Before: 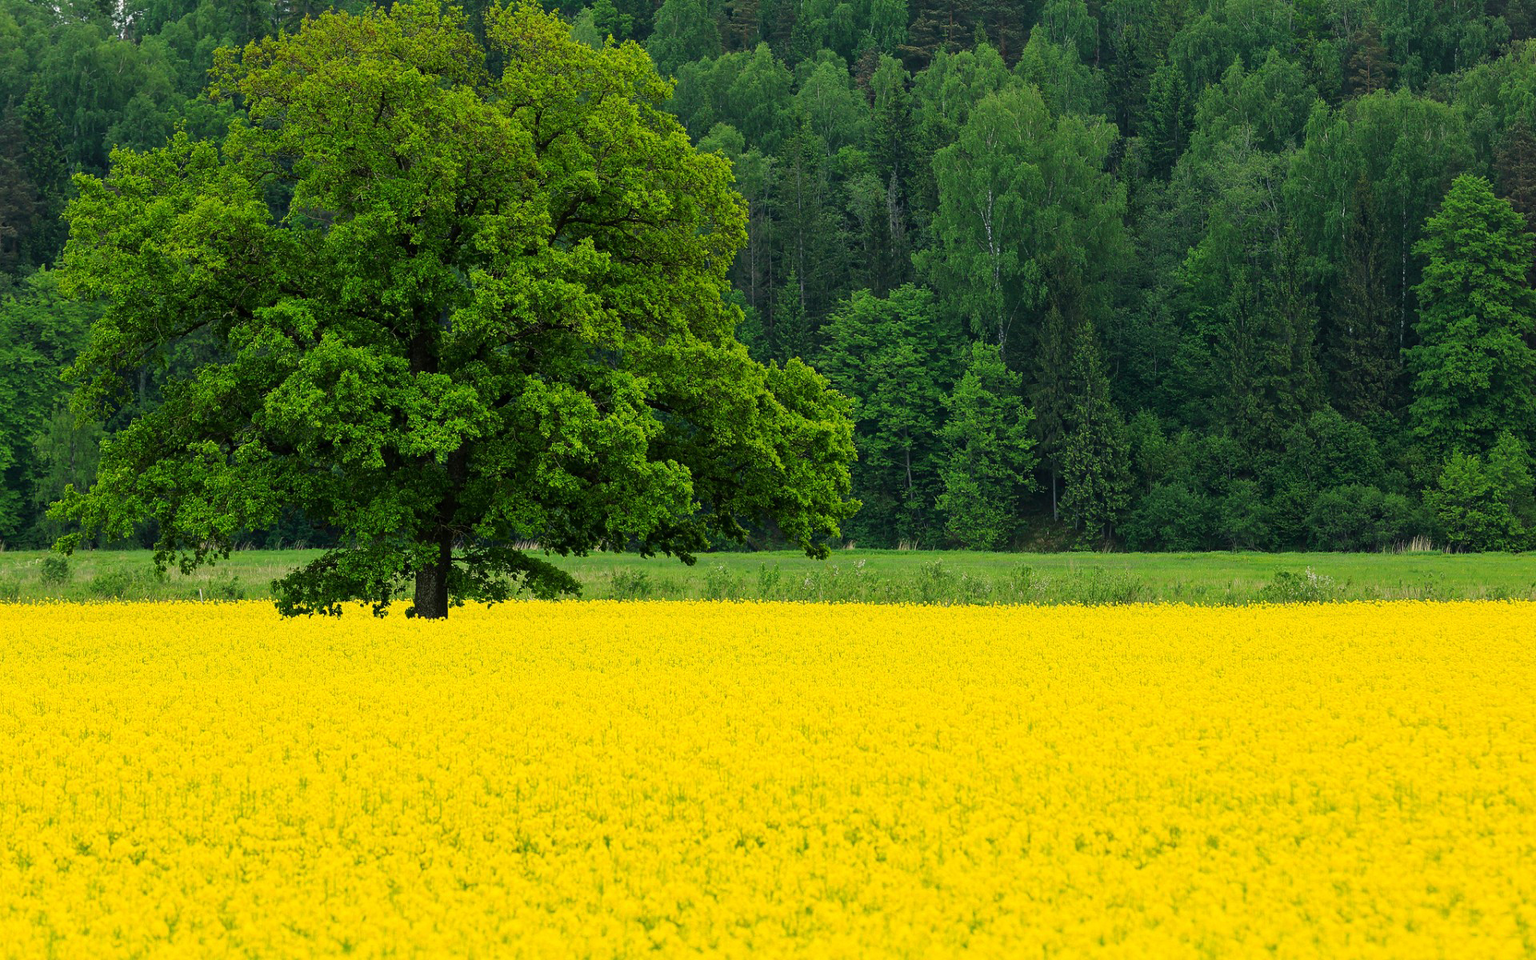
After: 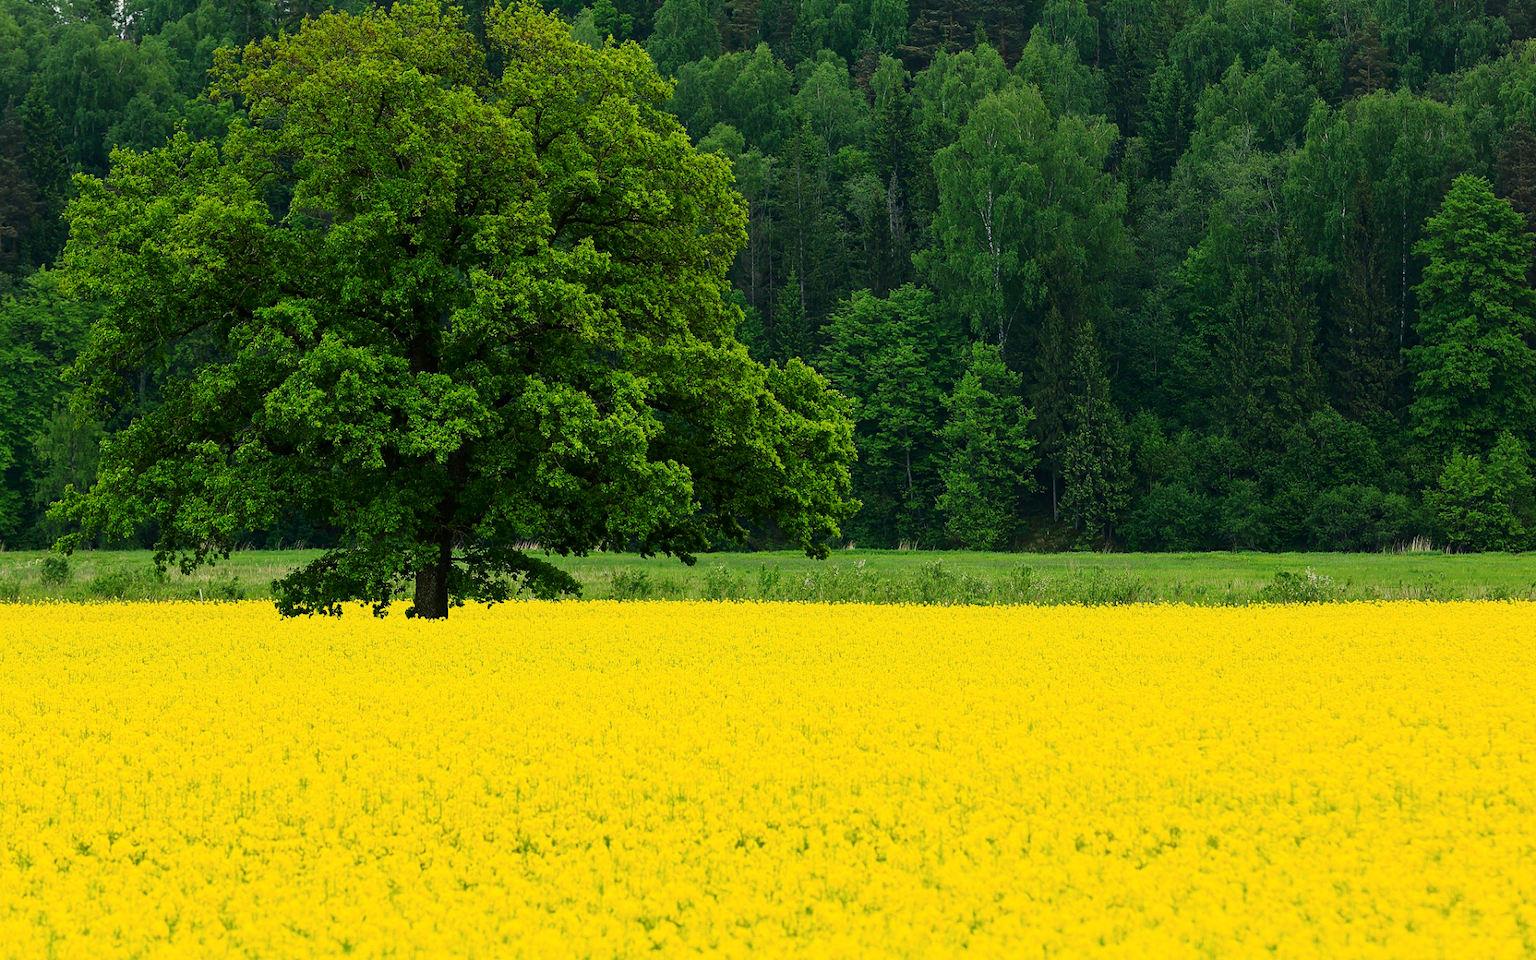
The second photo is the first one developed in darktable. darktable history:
tone curve: curves: ch0 [(0.016, 0.011) (0.204, 0.146) (0.515, 0.476) (0.78, 0.795) (1, 0.981)], color space Lab, independent channels, preserve colors none
